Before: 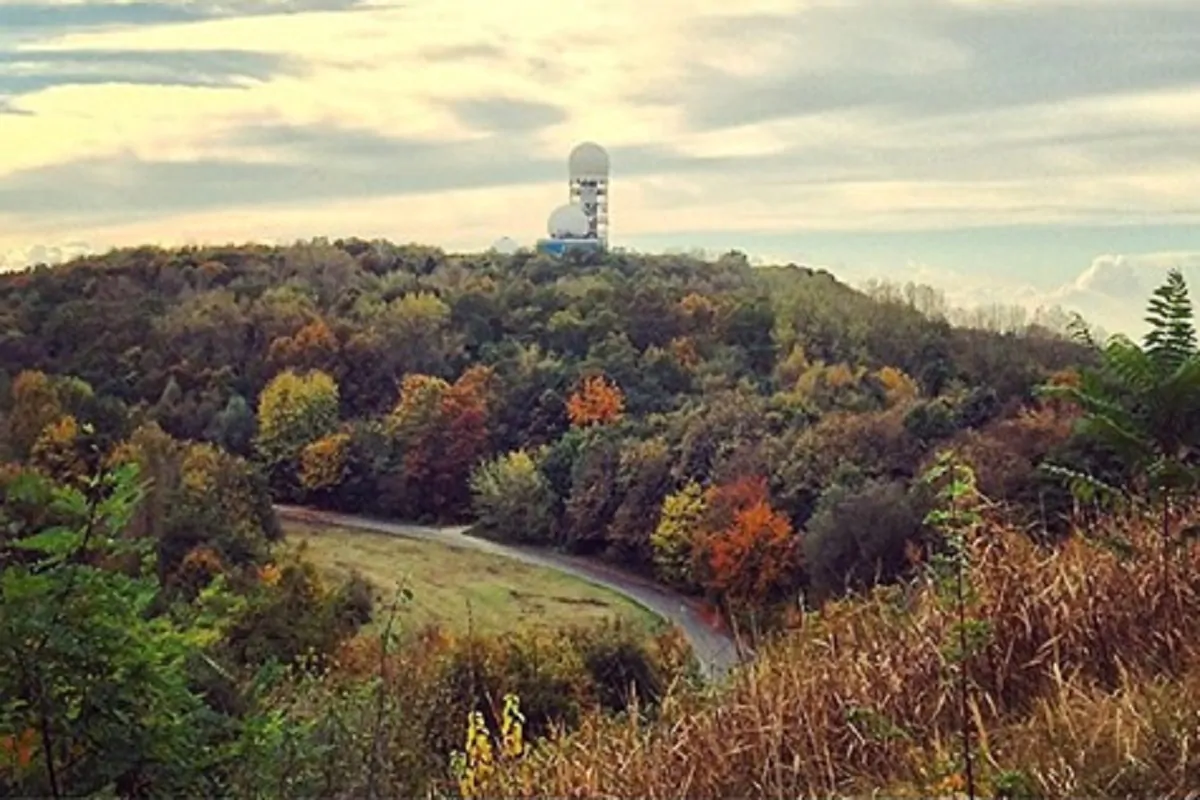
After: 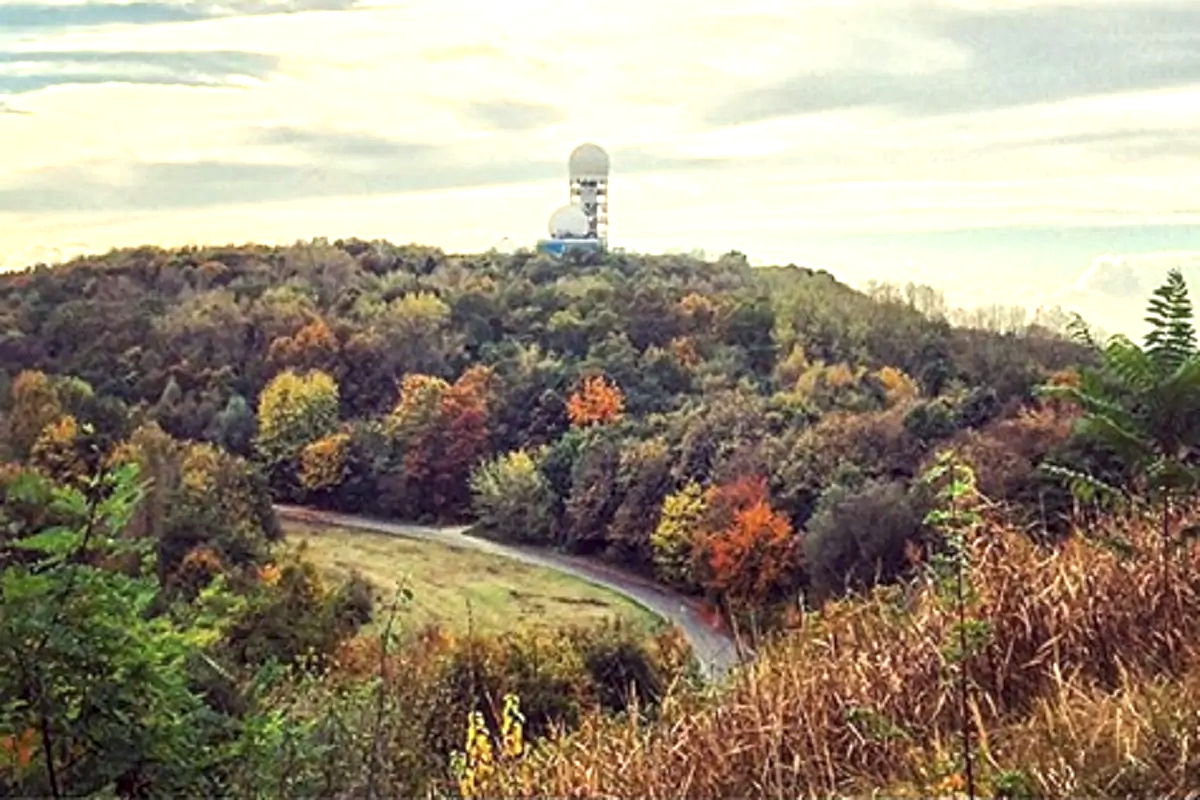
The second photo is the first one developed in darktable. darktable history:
exposure: exposure 0.602 EV, compensate exposure bias true, compensate highlight preservation false
local contrast: detail 130%
